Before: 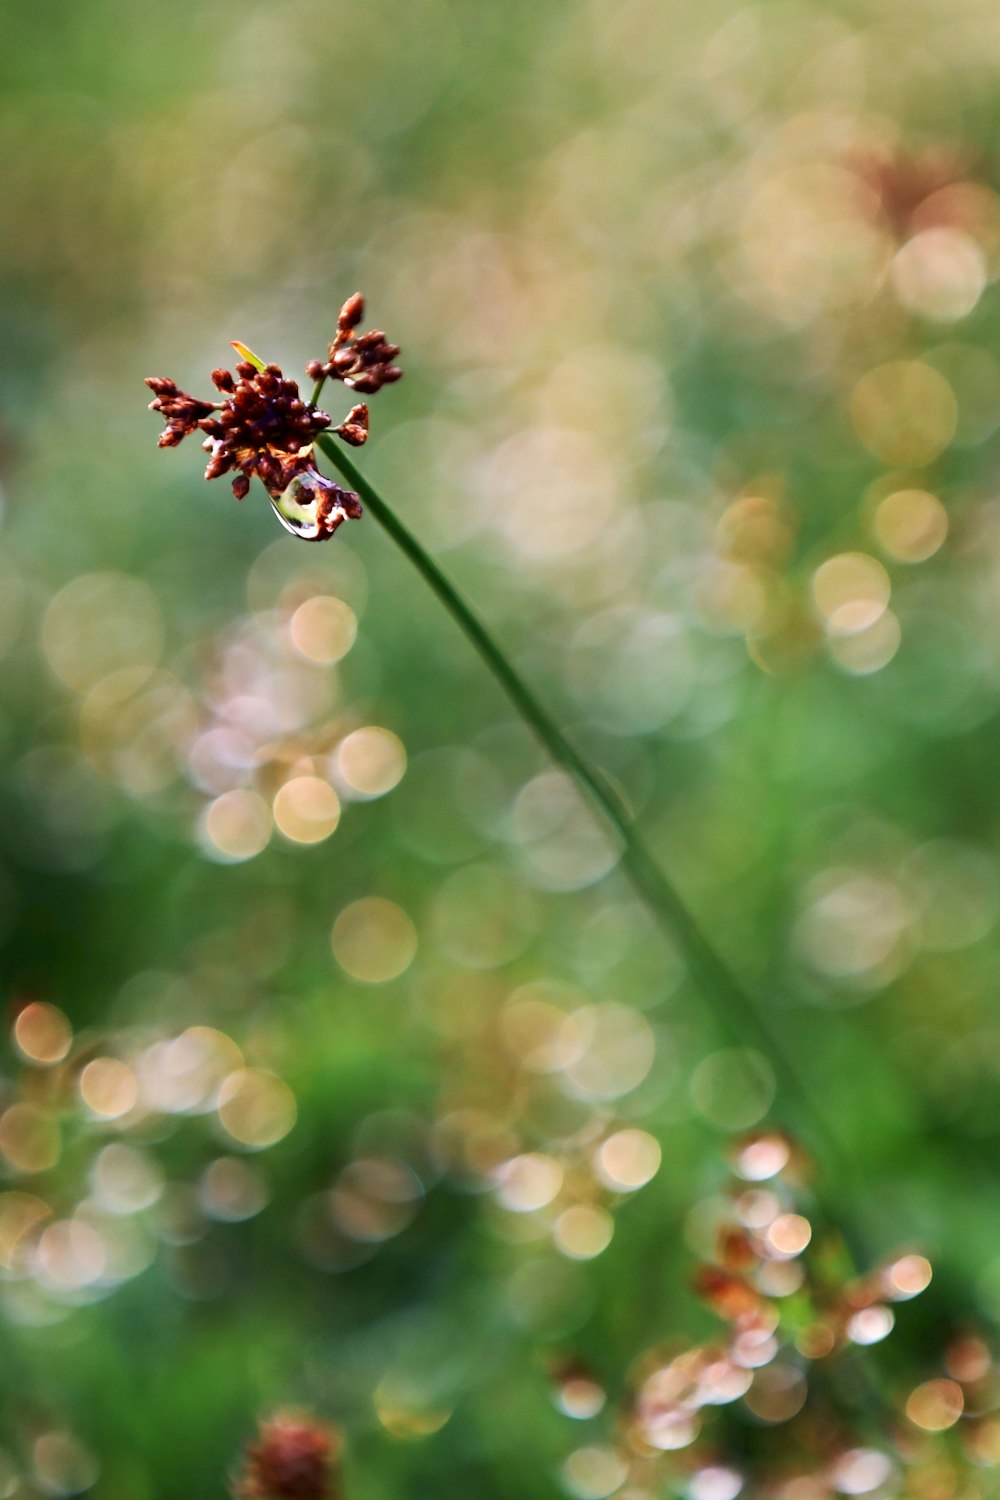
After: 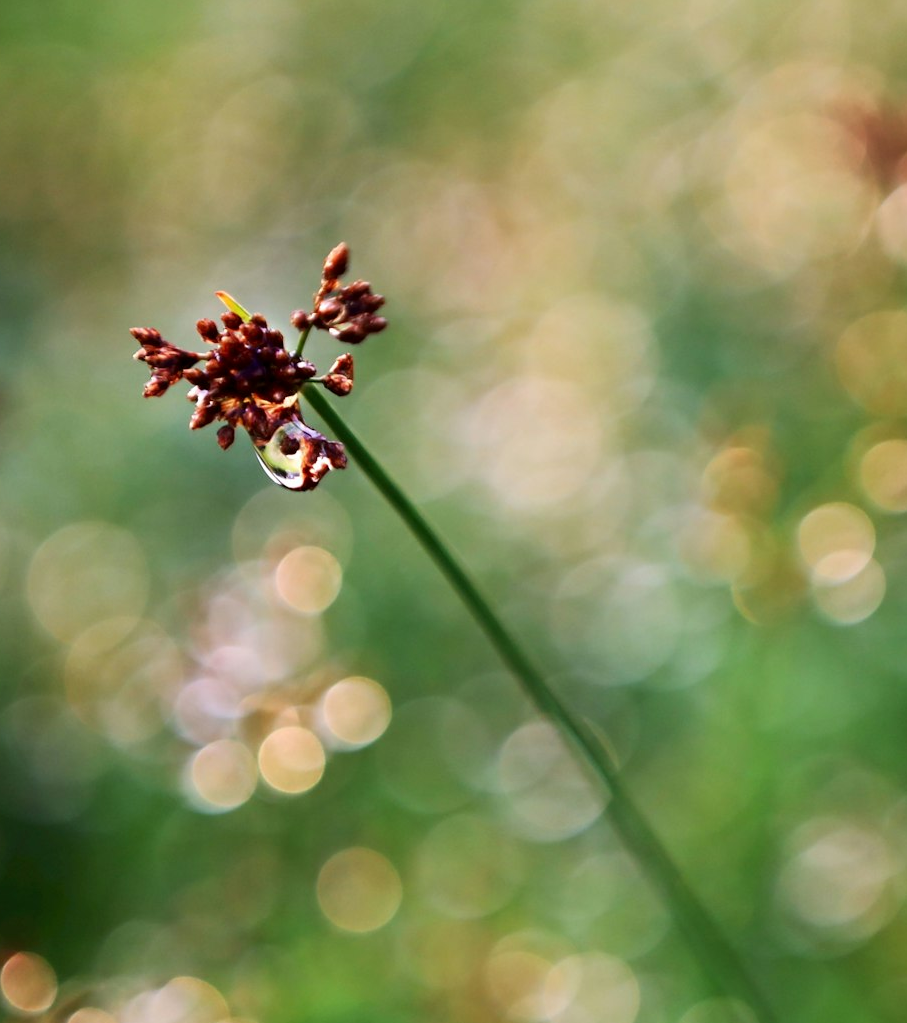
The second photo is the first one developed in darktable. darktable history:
crop: left 1.571%, top 3.382%, right 7.726%, bottom 28.416%
